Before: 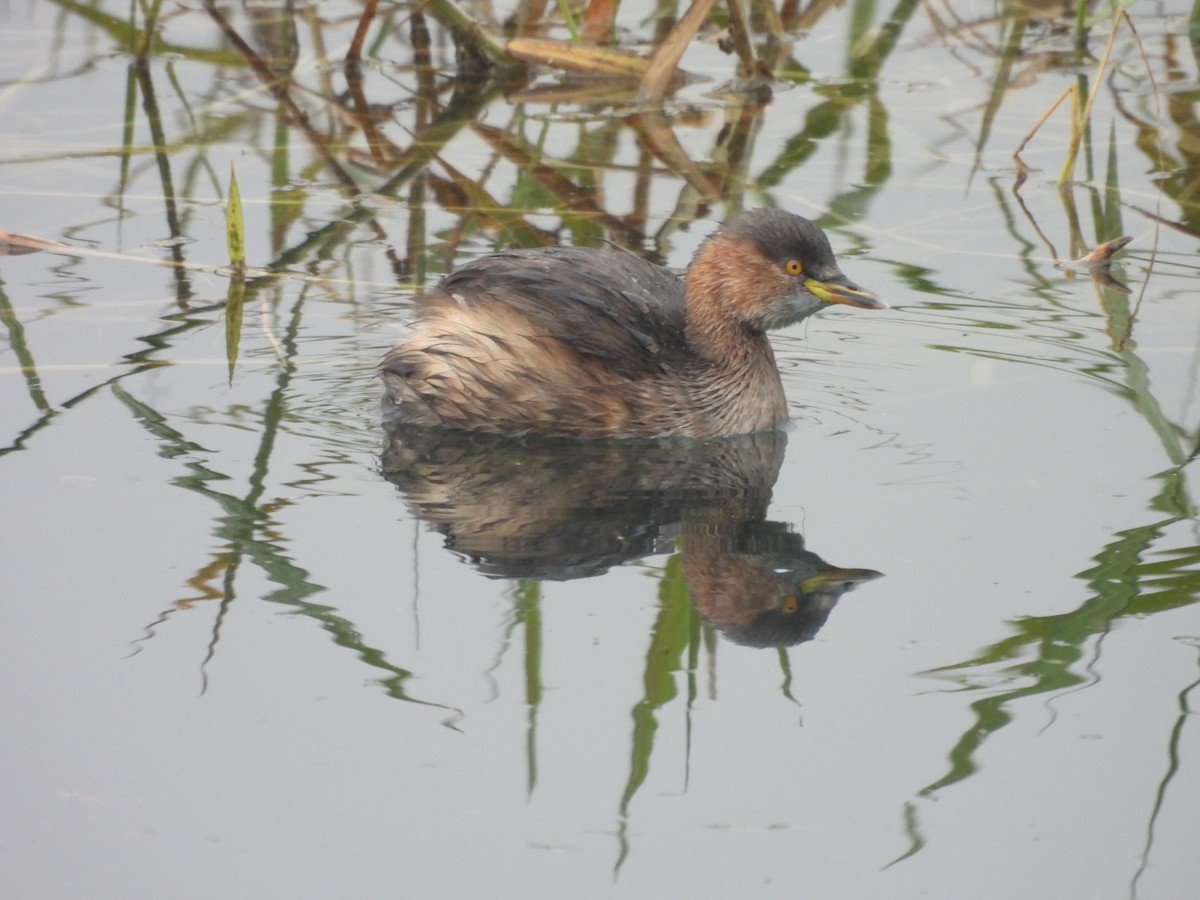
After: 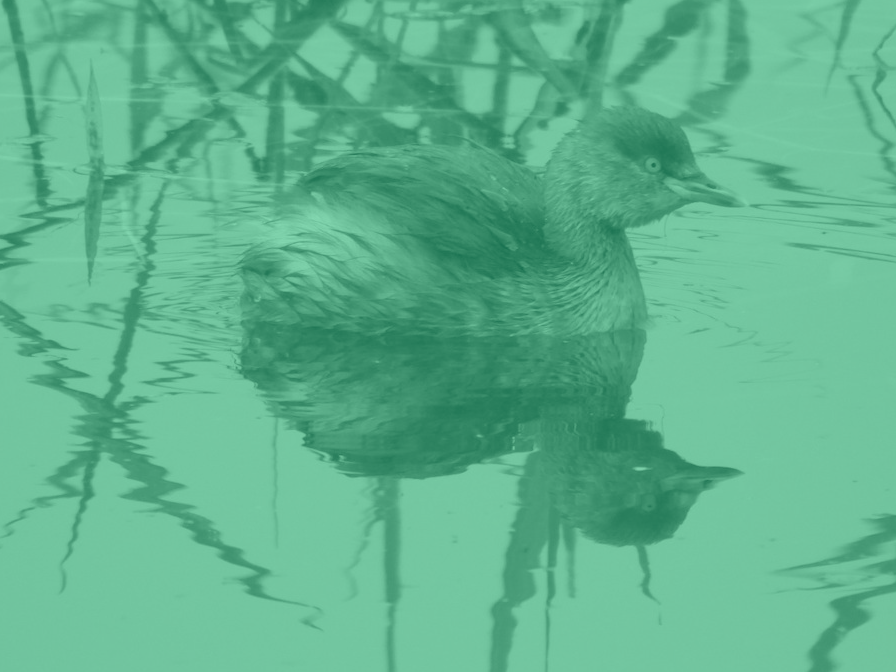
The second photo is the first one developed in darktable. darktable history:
shadows and highlights: shadows 25, highlights -25
crop and rotate: left 11.831%, top 11.346%, right 13.429%, bottom 13.899%
colorize: hue 147.6°, saturation 65%, lightness 21.64%
color contrast: green-magenta contrast 1.1, blue-yellow contrast 1.1, unbound 0
